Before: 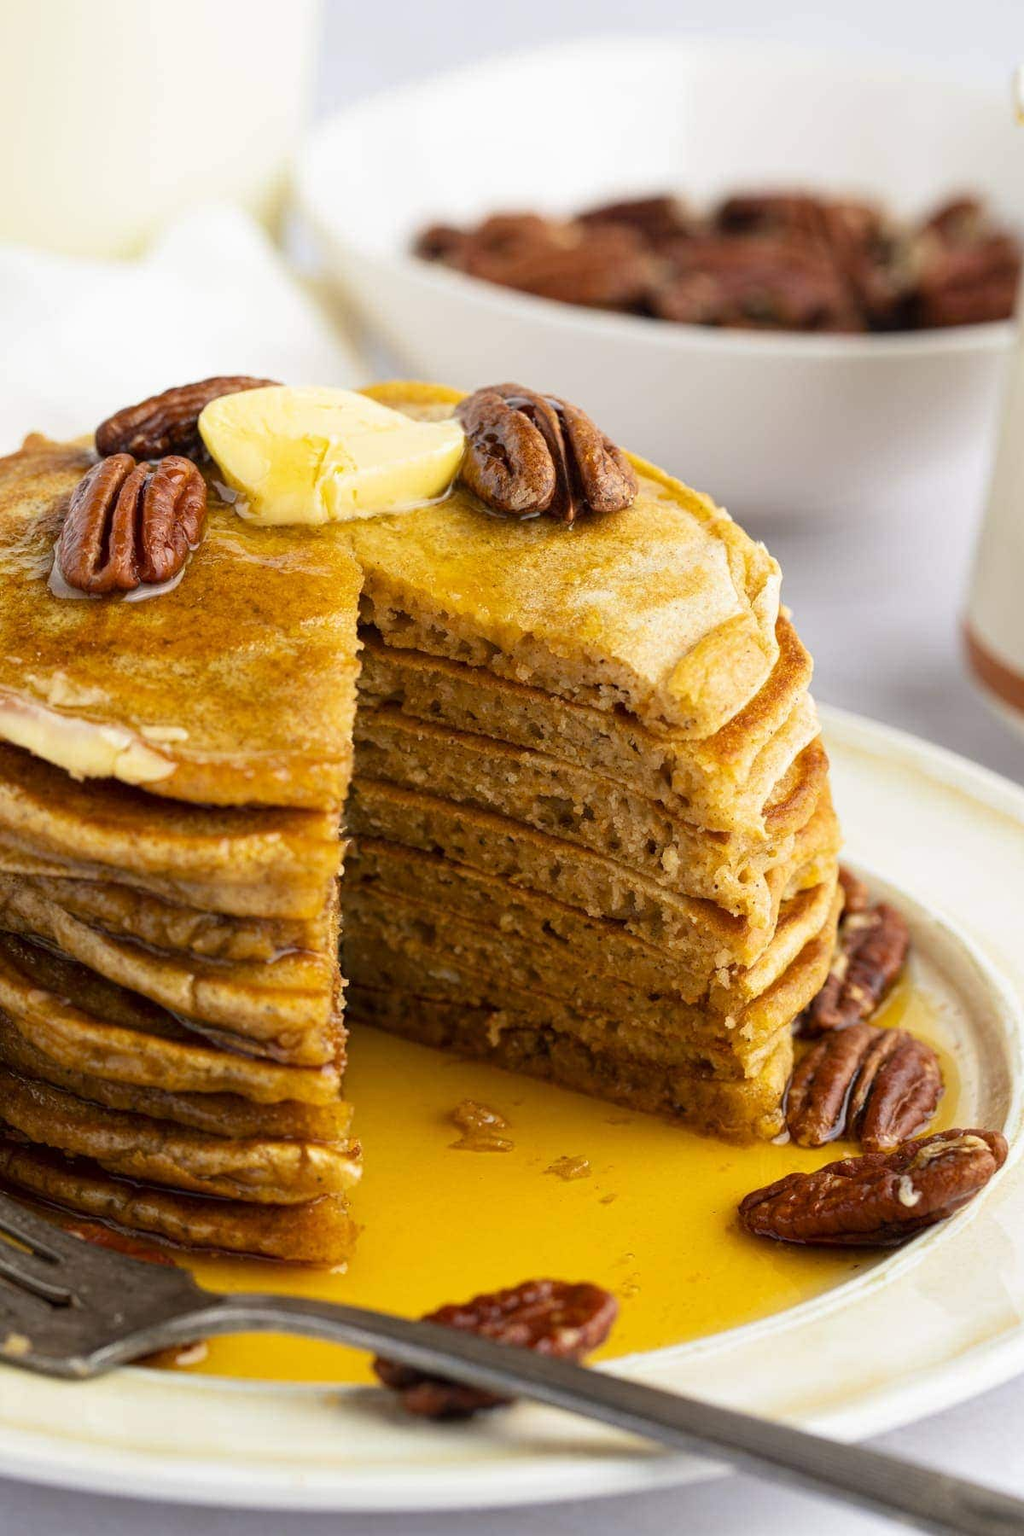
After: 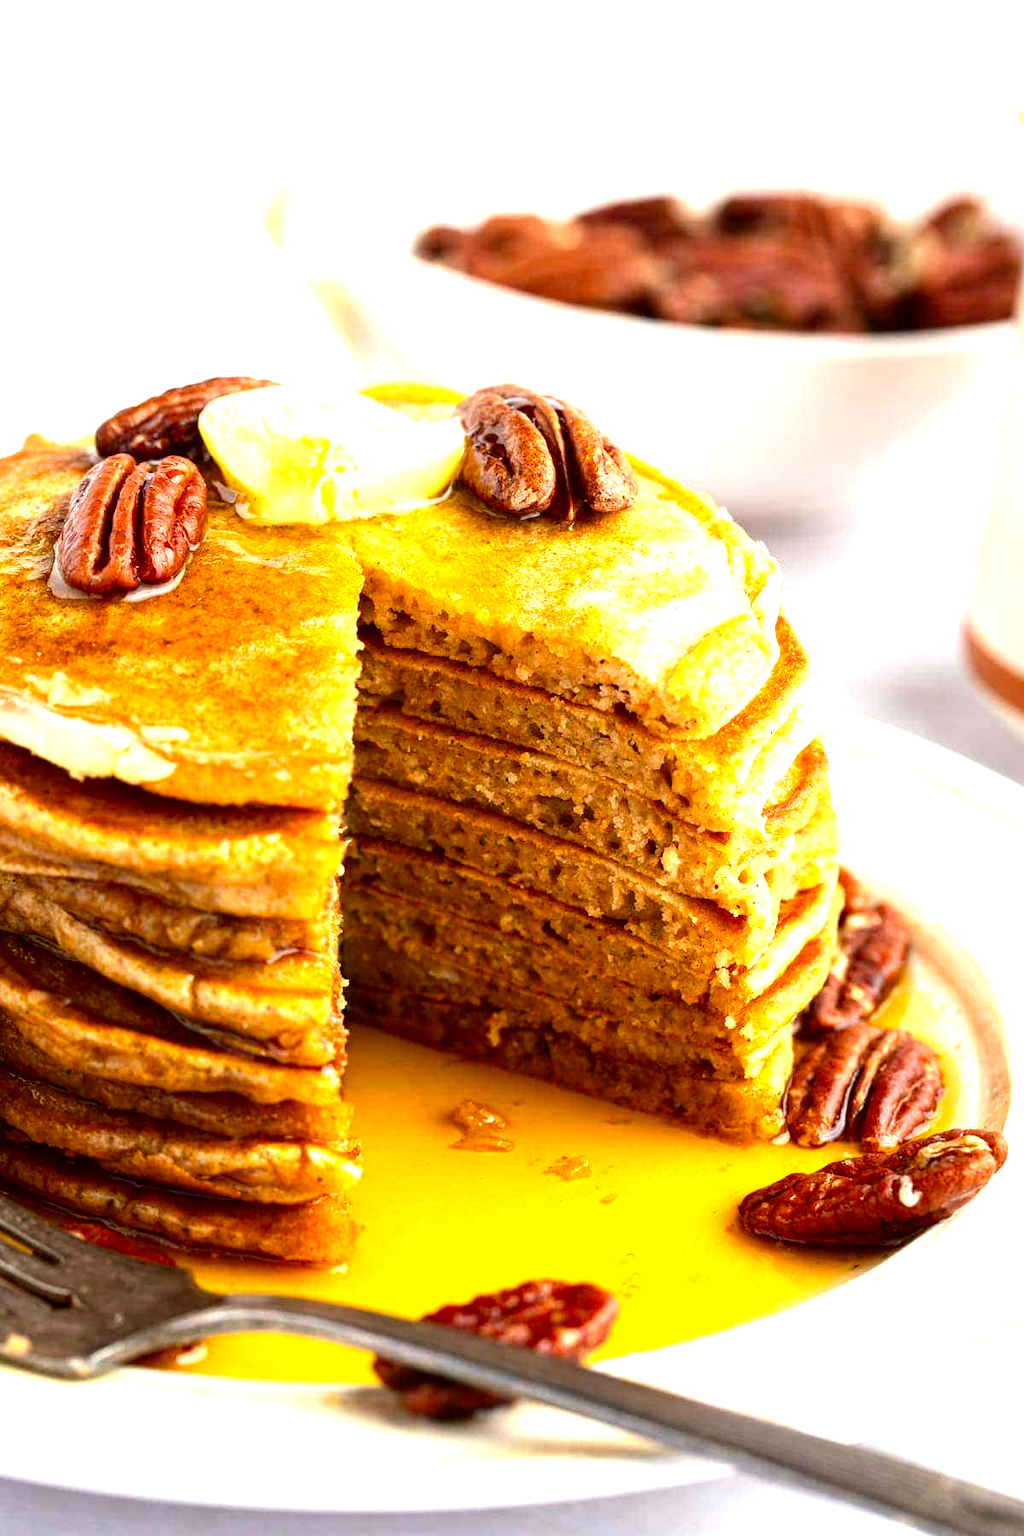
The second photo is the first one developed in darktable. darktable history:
contrast brightness saturation: contrast 0.07, brightness -0.13, saturation 0.06
exposure: black level correction 0.001, exposure 1.116 EV, compensate highlight preservation false
